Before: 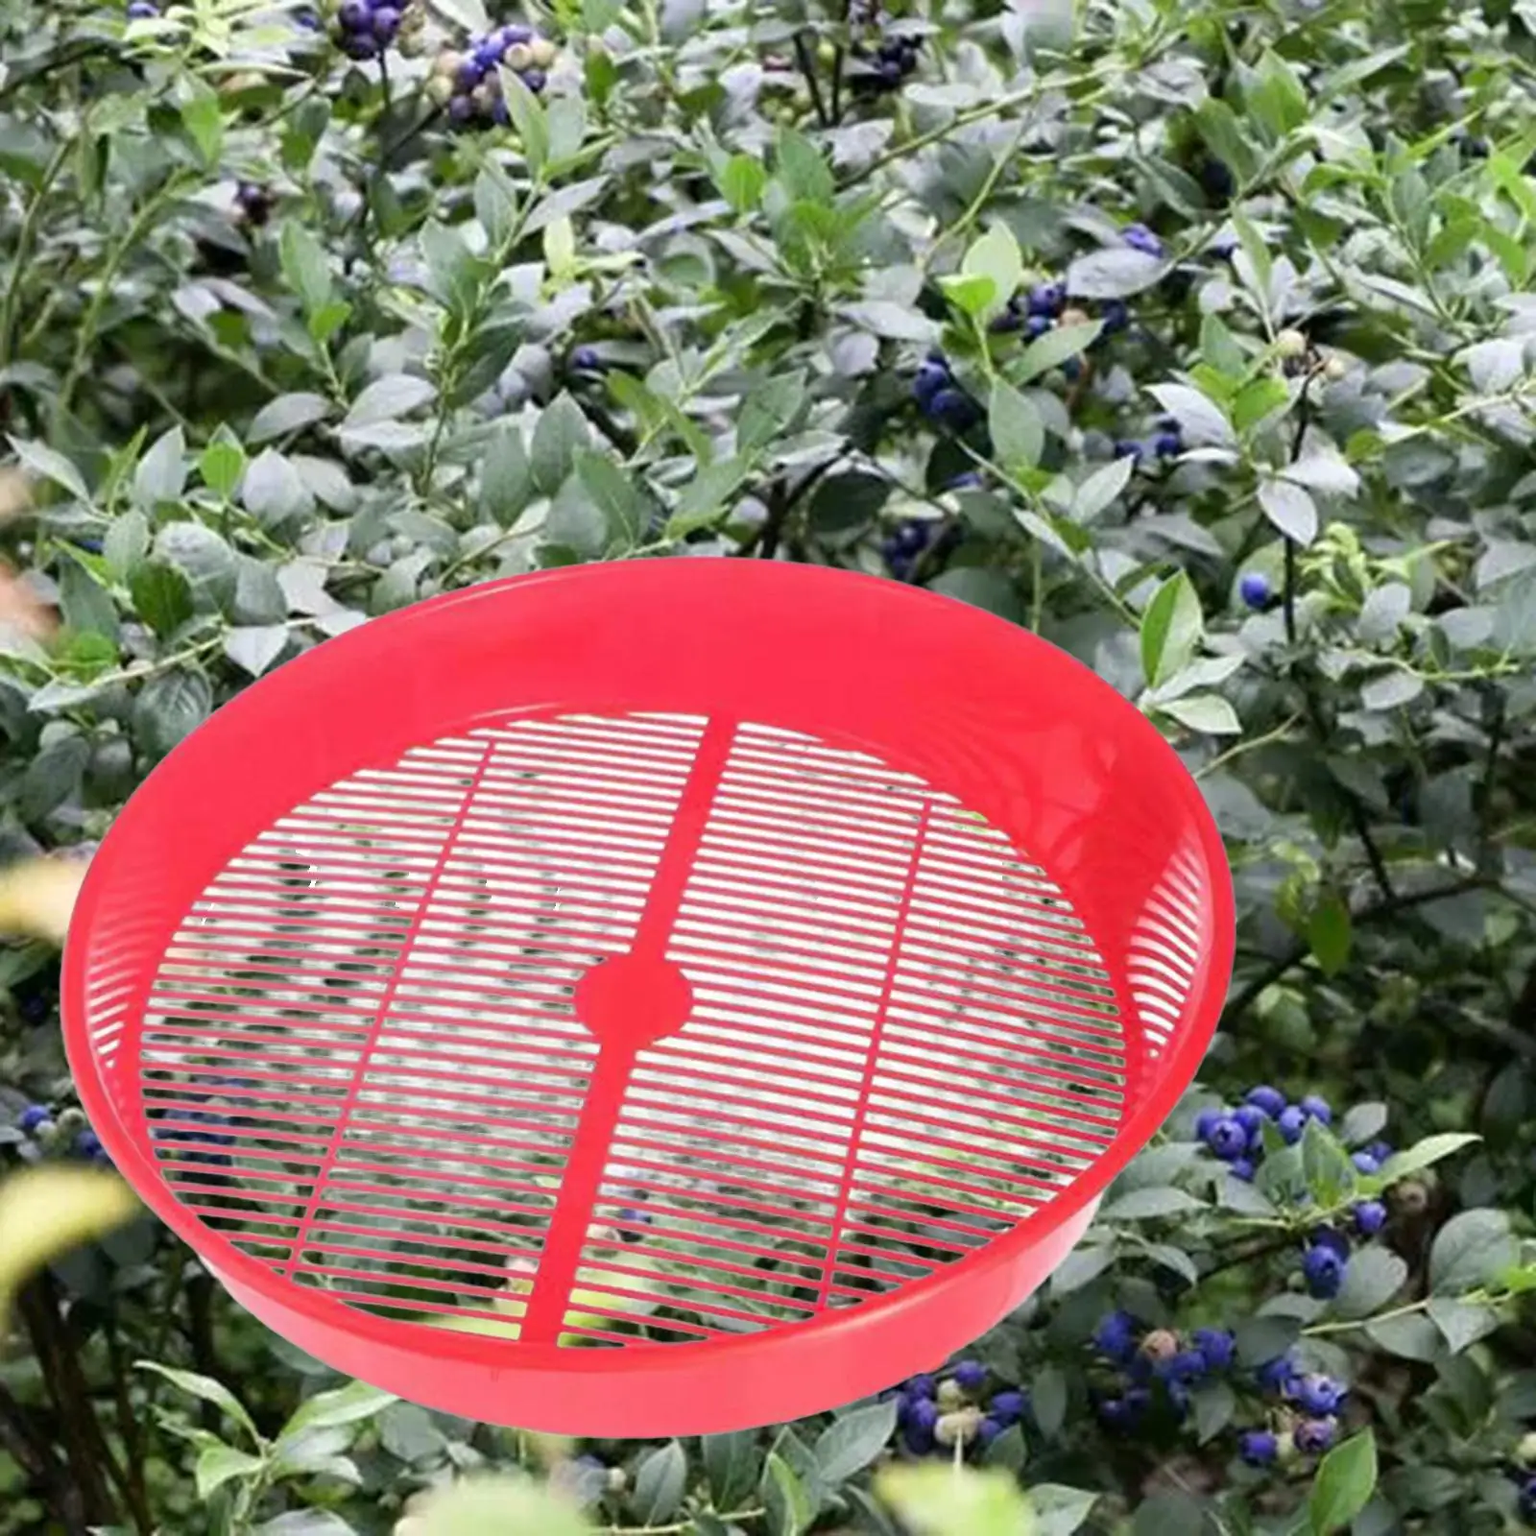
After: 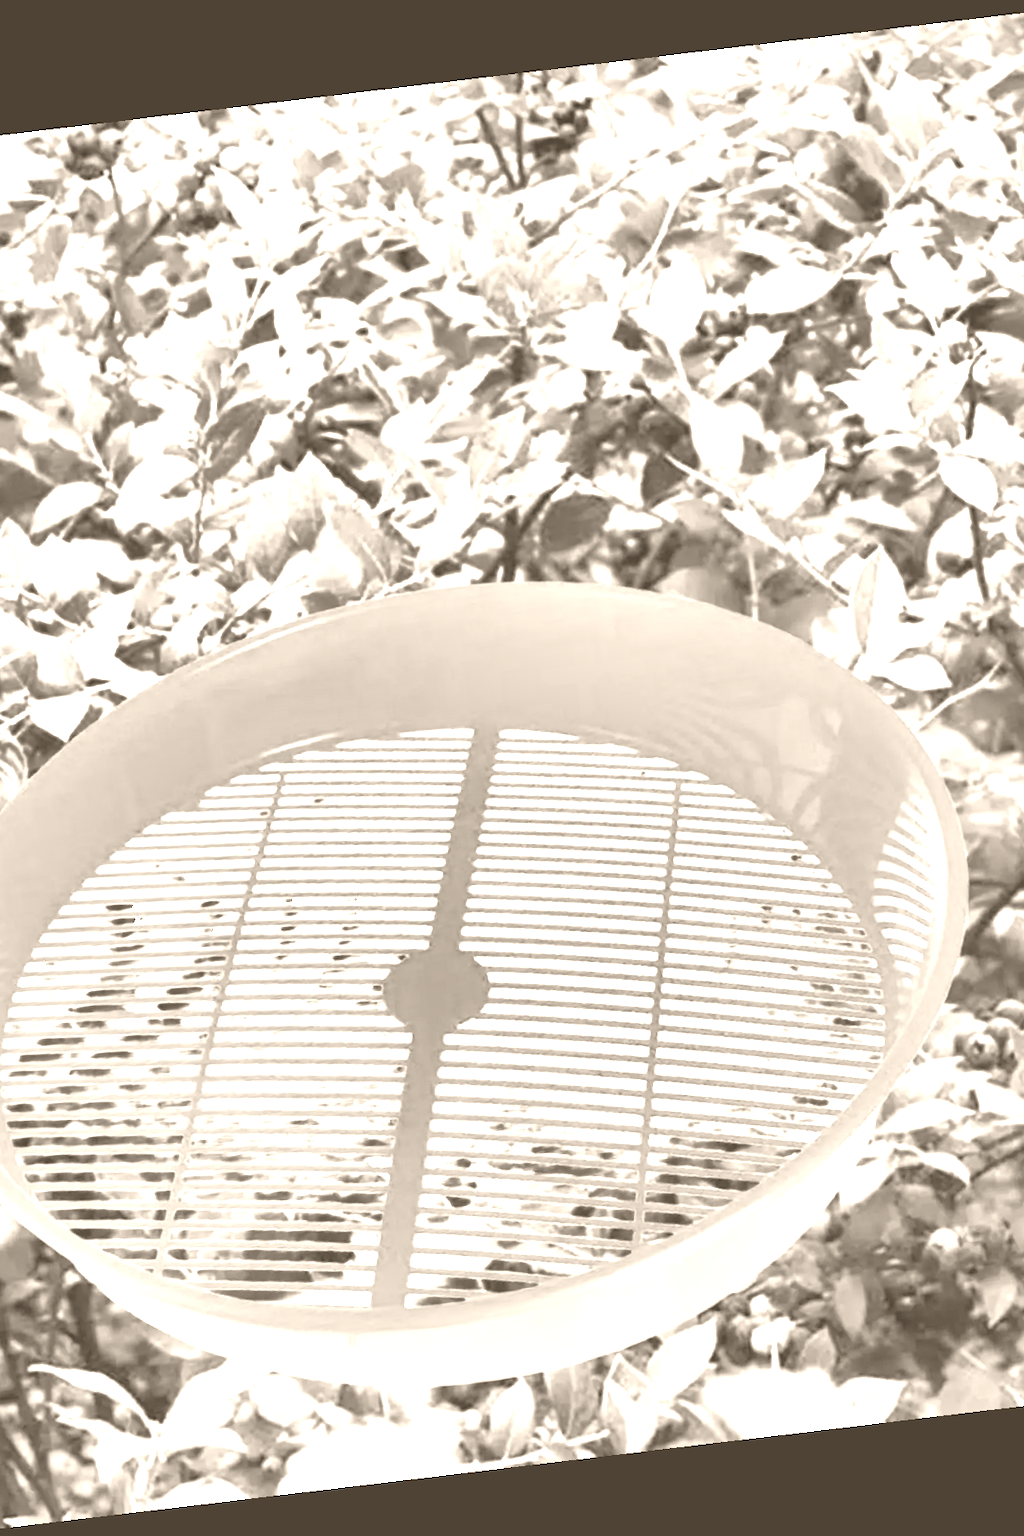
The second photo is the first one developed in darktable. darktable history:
crop and rotate: left 15.446%, right 17.836%
base curve: curves: ch0 [(0, 0) (0.495, 0.917) (1, 1)], preserve colors none
color balance rgb: shadows lift › chroma 1%, shadows lift › hue 113°, highlights gain › chroma 0.2%, highlights gain › hue 333°, perceptual saturation grading › global saturation 20%, perceptual saturation grading › highlights -50%, perceptual saturation grading › shadows 25%, contrast -10%
rotate and perspective: rotation -6.83°, automatic cropping off
colorize: hue 34.49°, saturation 35.33%, source mix 100%, version 1
white balance: red 1.042, blue 1.17
shadows and highlights: radius 108.52, shadows 44.07, highlights -67.8, low approximation 0.01, soften with gaussian
